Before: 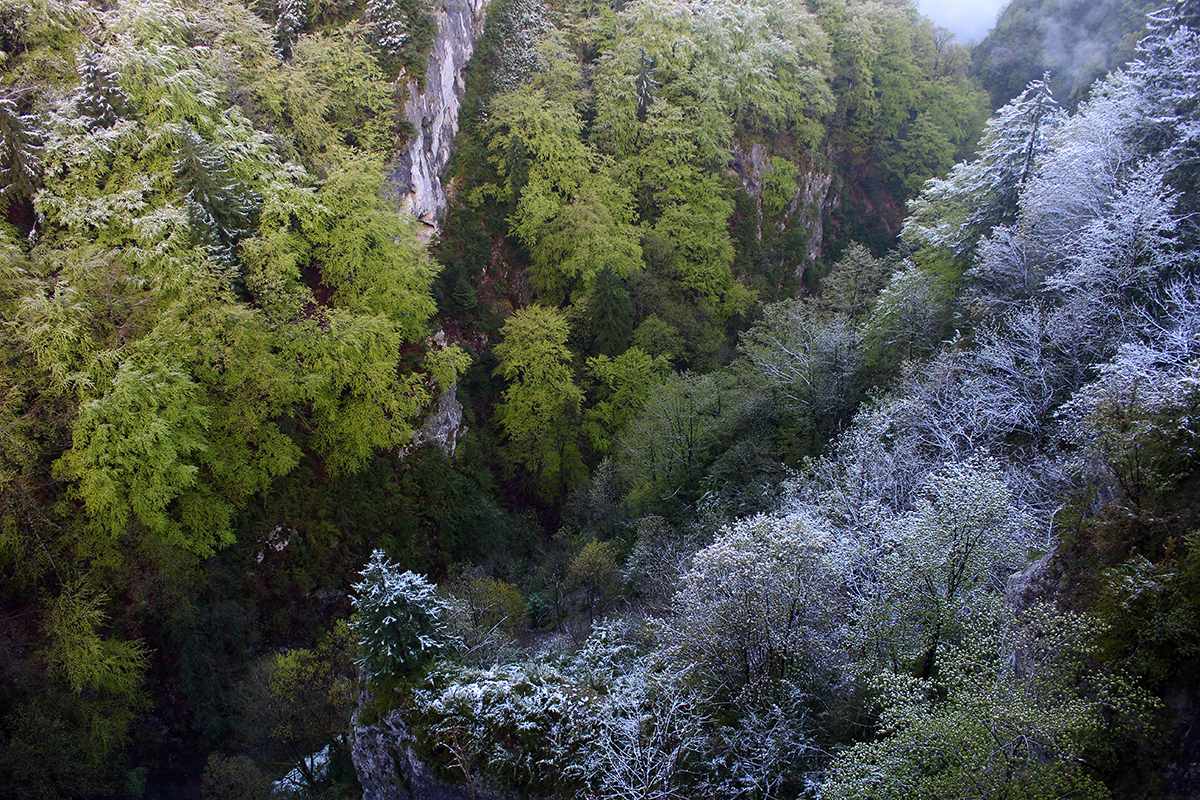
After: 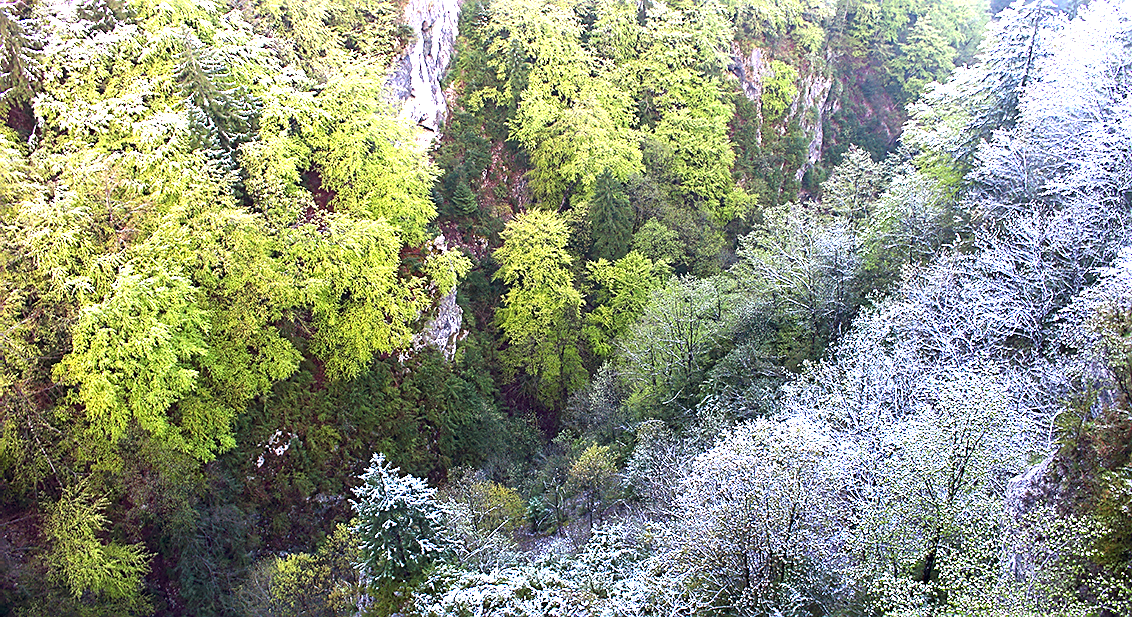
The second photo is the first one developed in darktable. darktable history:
exposure: black level correction 0, exposure 2.121 EV, compensate highlight preservation false
sharpen: amount 0.583
crop and rotate: angle 0.031°, top 12.058%, right 5.552%, bottom 10.64%
